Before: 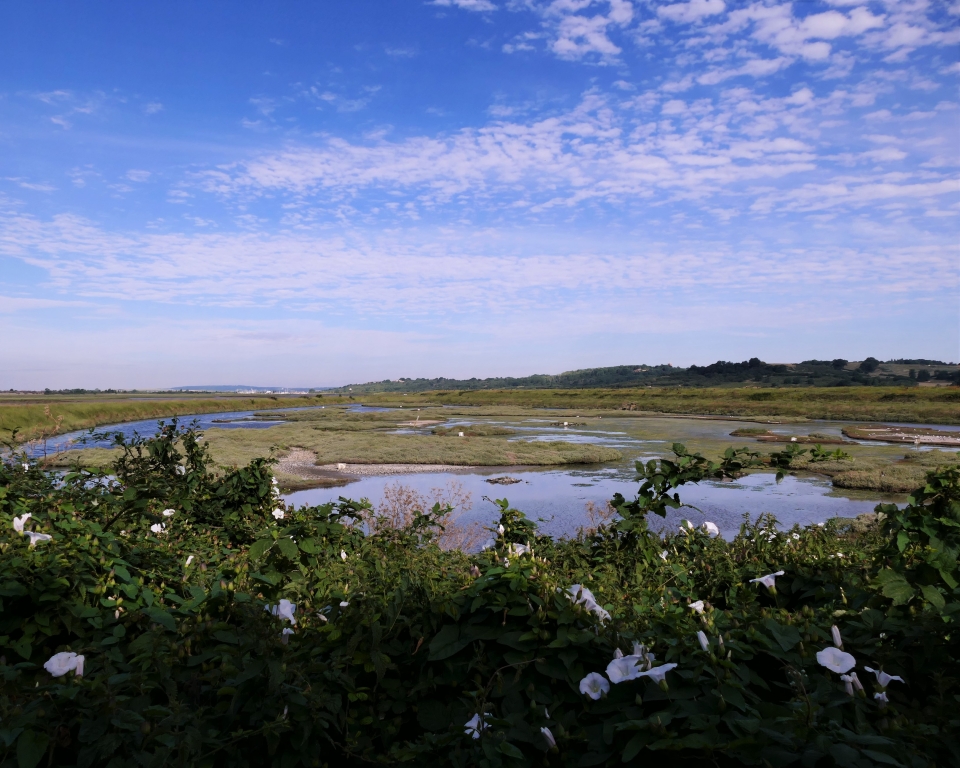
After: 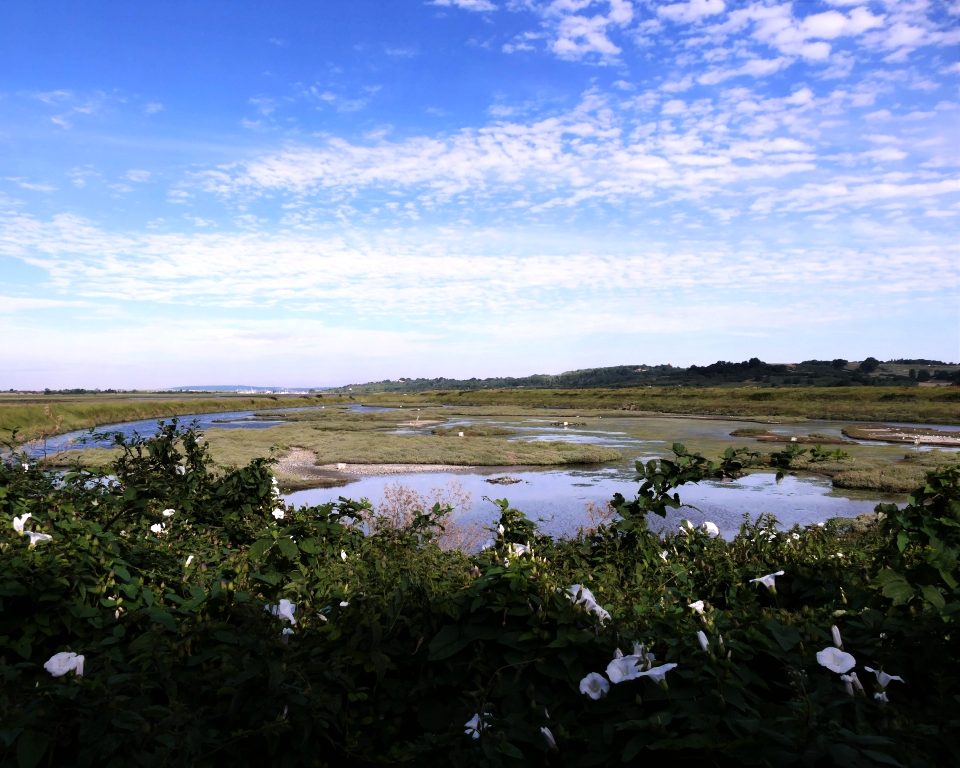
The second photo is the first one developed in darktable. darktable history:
tone equalizer: -8 EV -0.777 EV, -7 EV -0.701 EV, -6 EV -0.574 EV, -5 EV -0.403 EV, -3 EV 0.375 EV, -2 EV 0.6 EV, -1 EV 0.7 EV, +0 EV 0.78 EV, smoothing diameter 2.07%, edges refinement/feathering 16.55, mask exposure compensation -1.57 EV, filter diffusion 5
